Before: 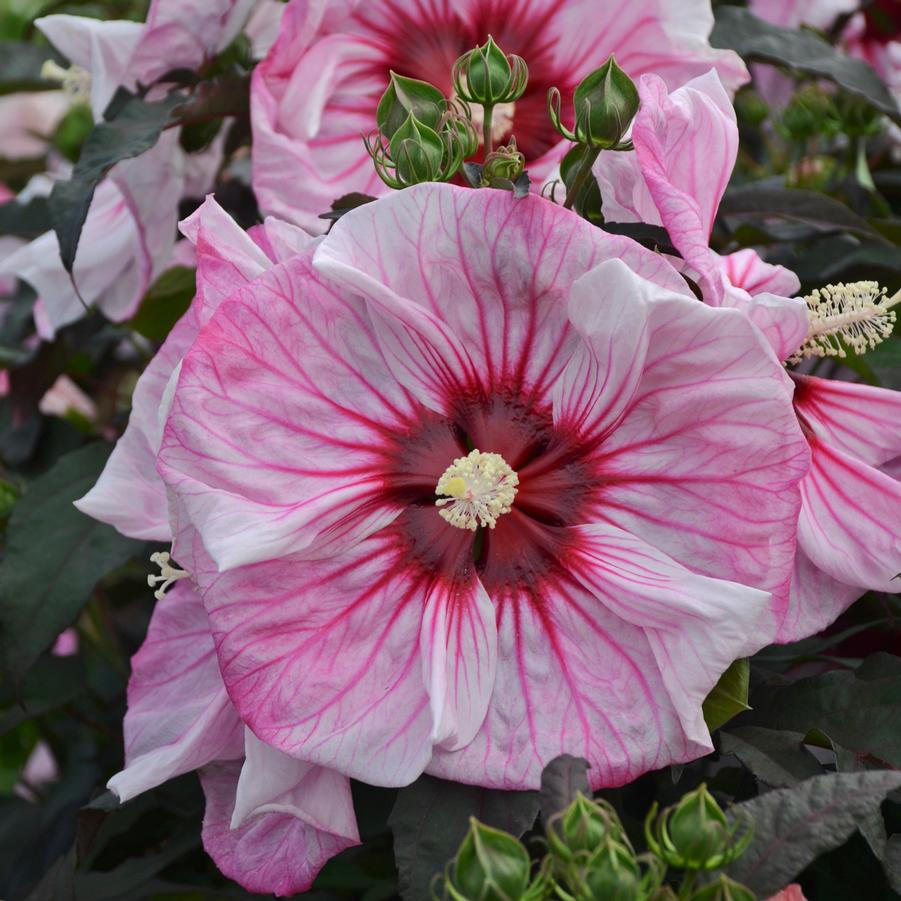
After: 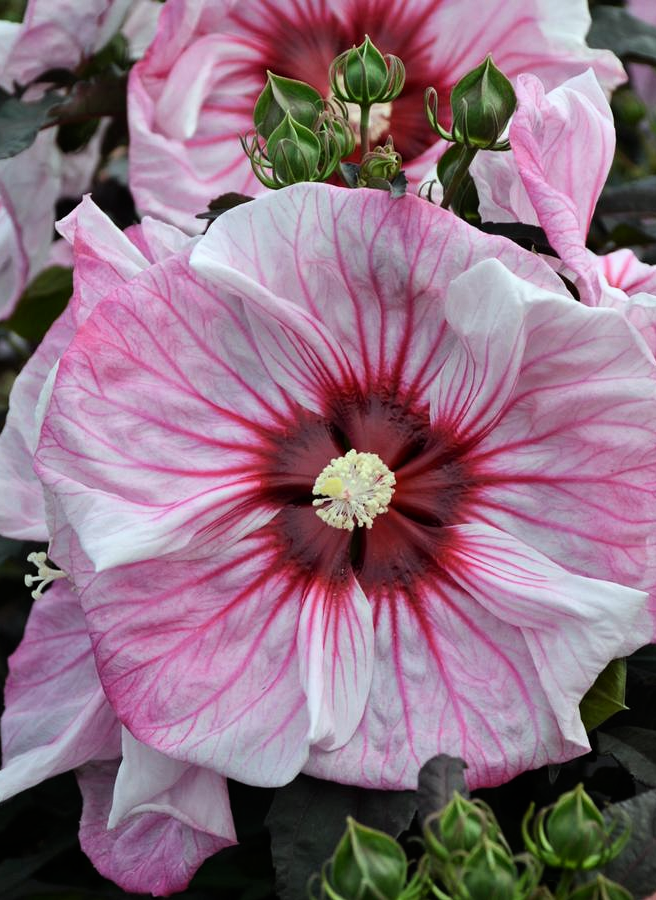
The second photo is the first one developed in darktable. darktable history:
crop: left 13.696%, right 13.435%
color correction: highlights a* -6.92, highlights b* 0.395
filmic rgb: black relative exposure -7.99 EV, white relative exposure 2.47 EV, hardness 6.37
